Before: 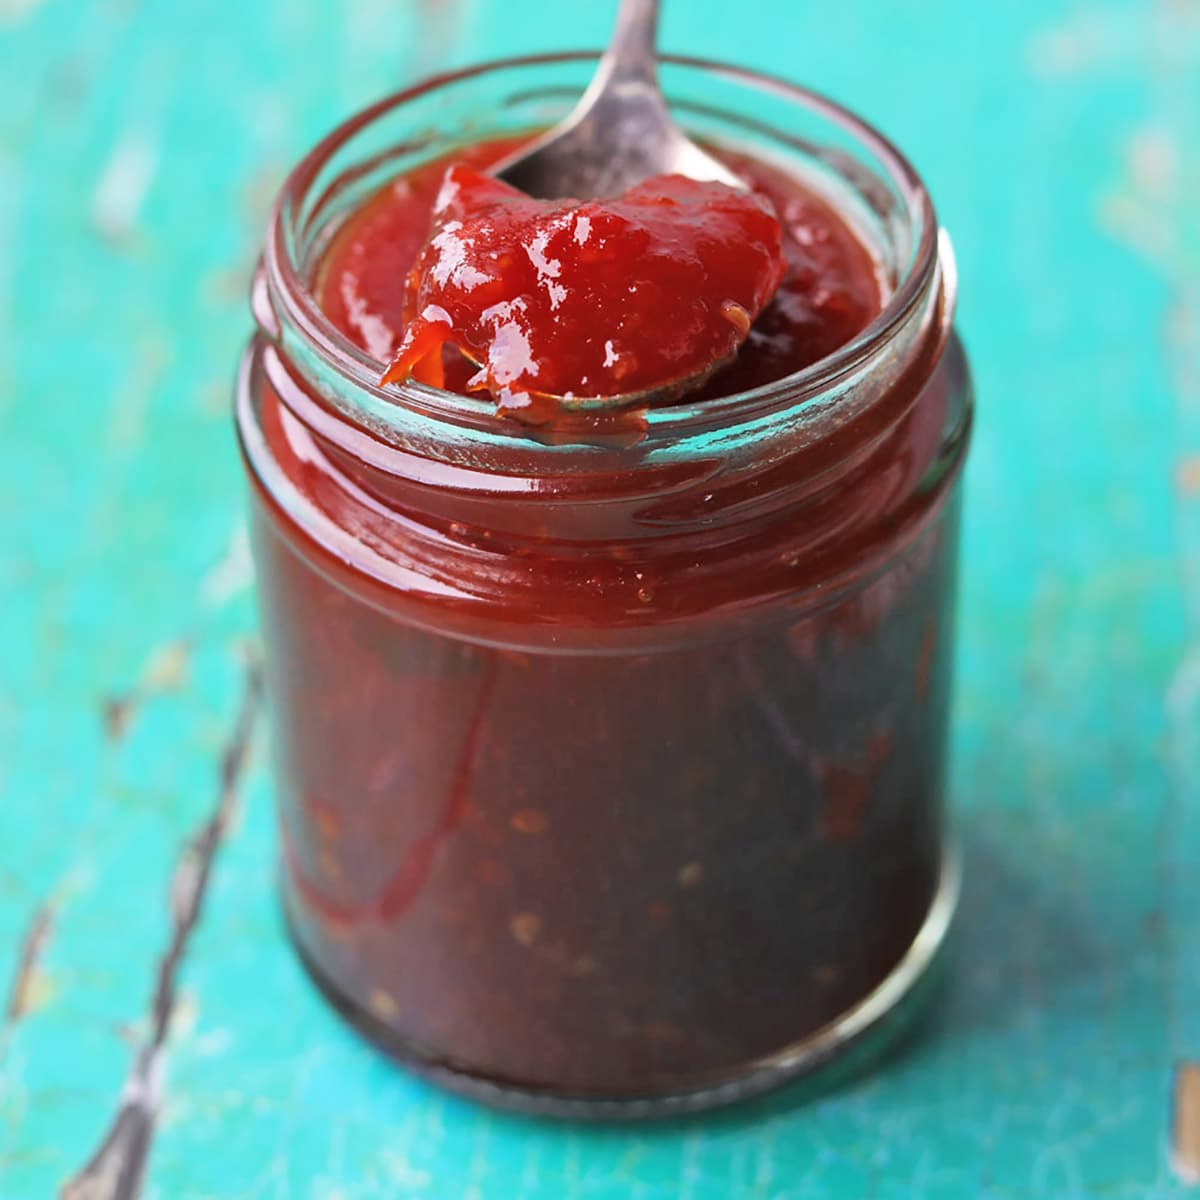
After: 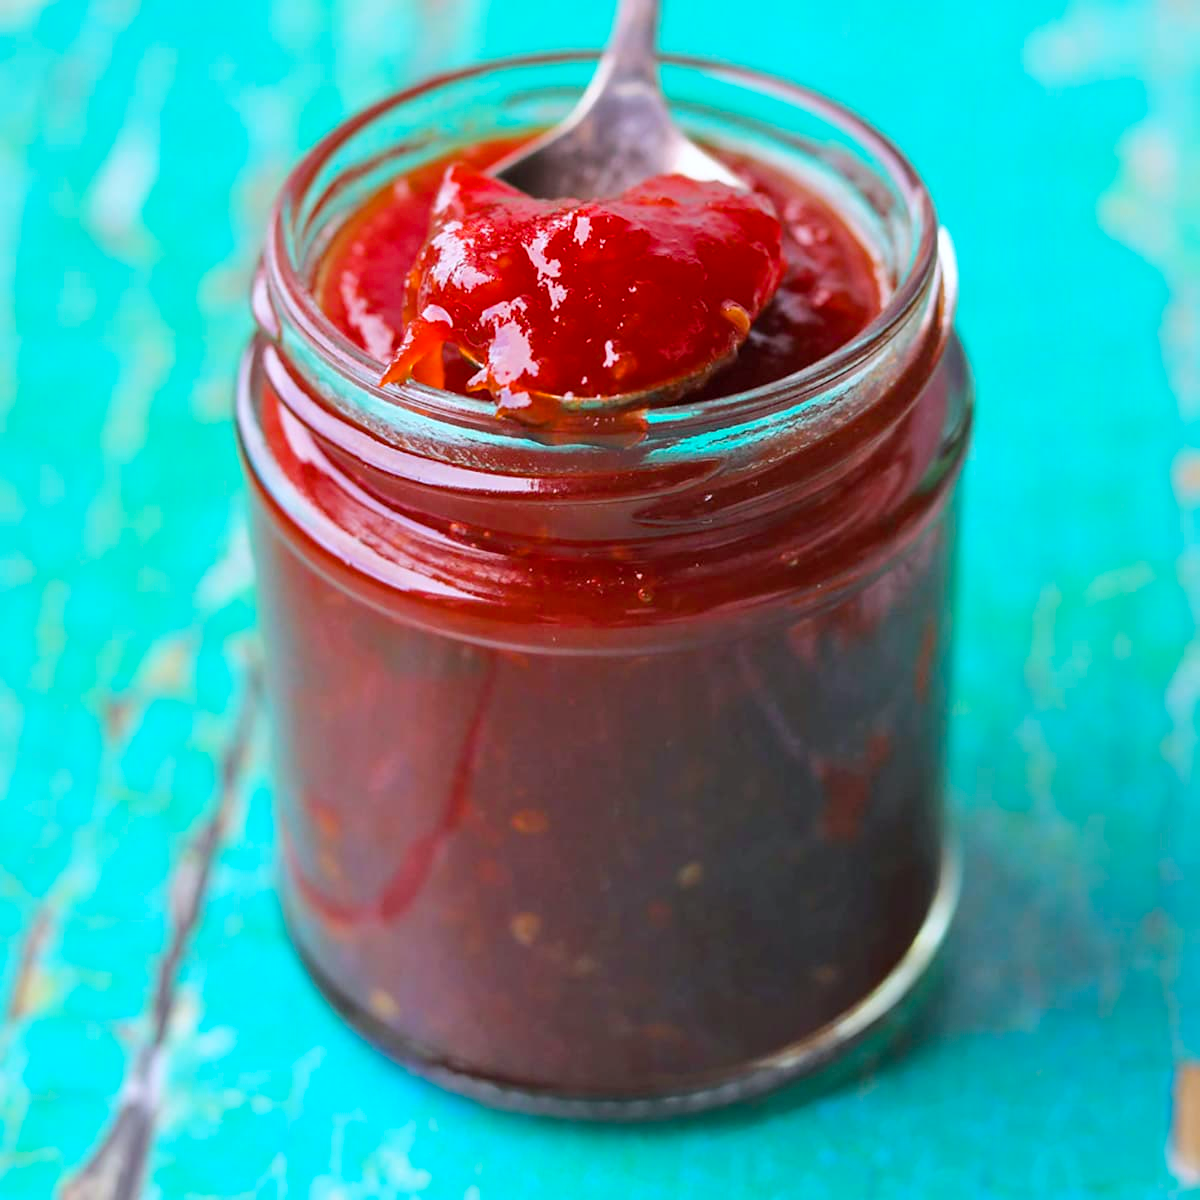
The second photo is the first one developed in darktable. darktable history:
white balance: red 0.983, blue 1.036
color balance rgb: perceptual saturation grading › global saturation 25%, perceptual brilliance grading › mid-tones 10%, perceptual brilliance grading › shadows 15%, global vibrance 20%
